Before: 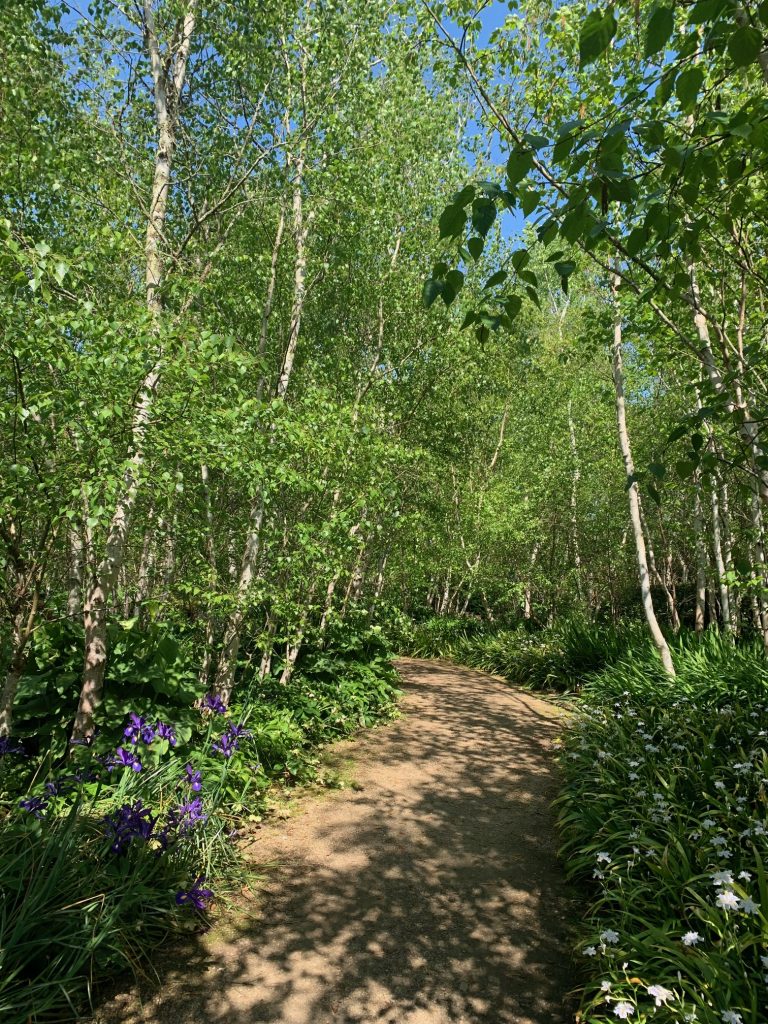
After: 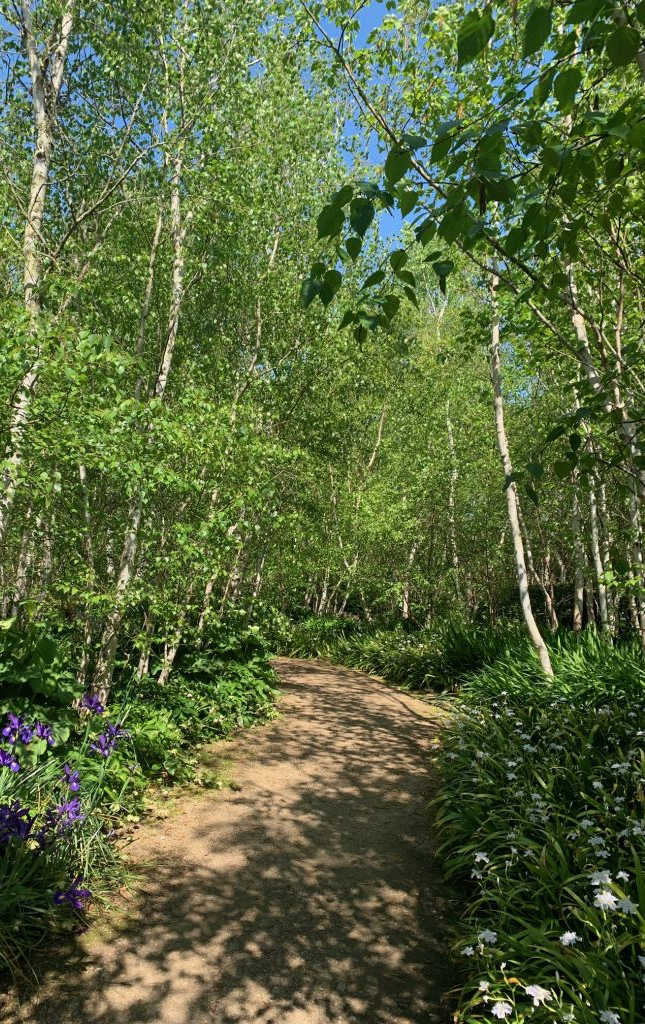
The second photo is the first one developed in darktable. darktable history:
crop: left 16.007%
